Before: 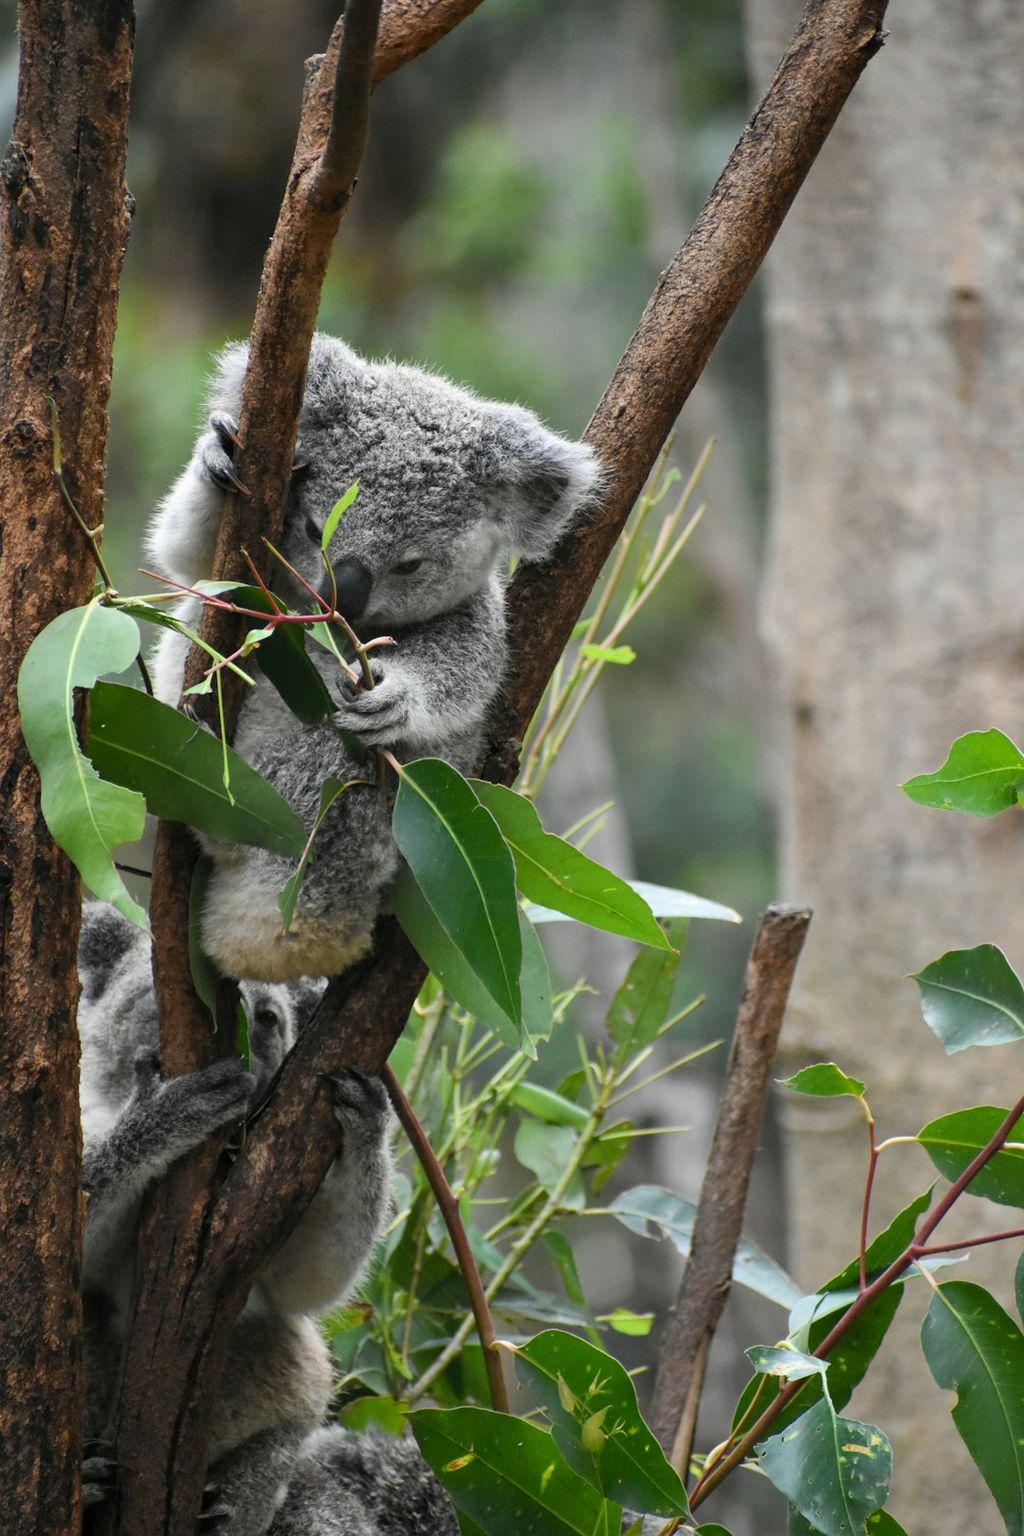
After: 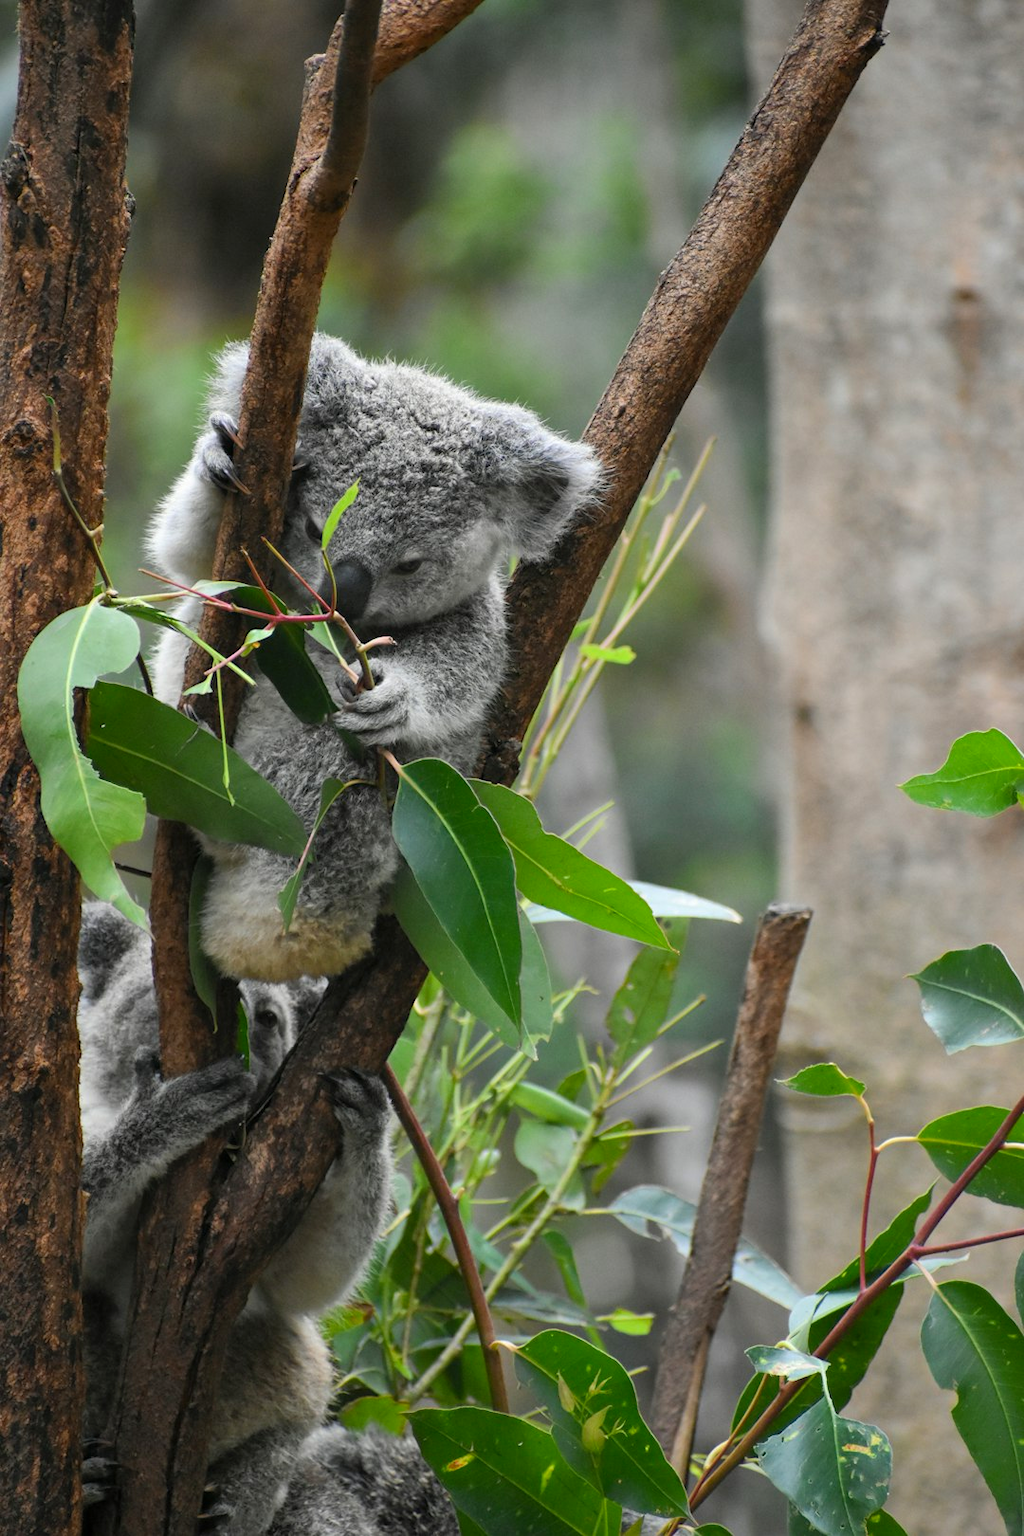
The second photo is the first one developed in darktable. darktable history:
shadows and highlights: shadows 25.87, highlights -24.3
color correction: highlights b* 0.008, saturation 1.11
